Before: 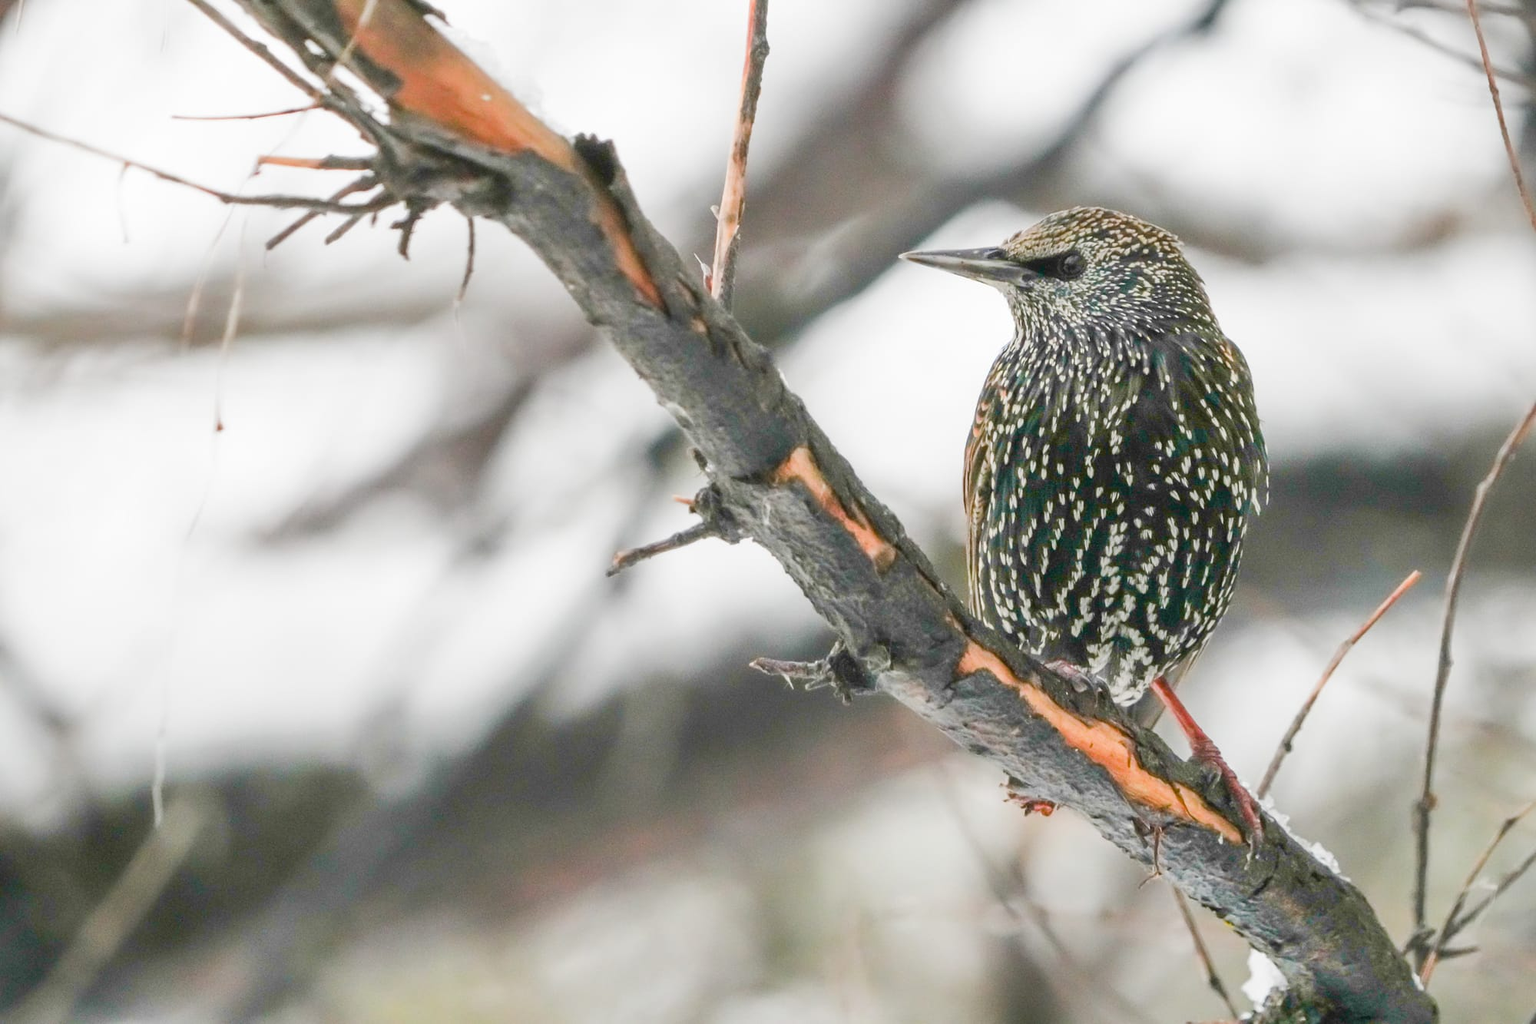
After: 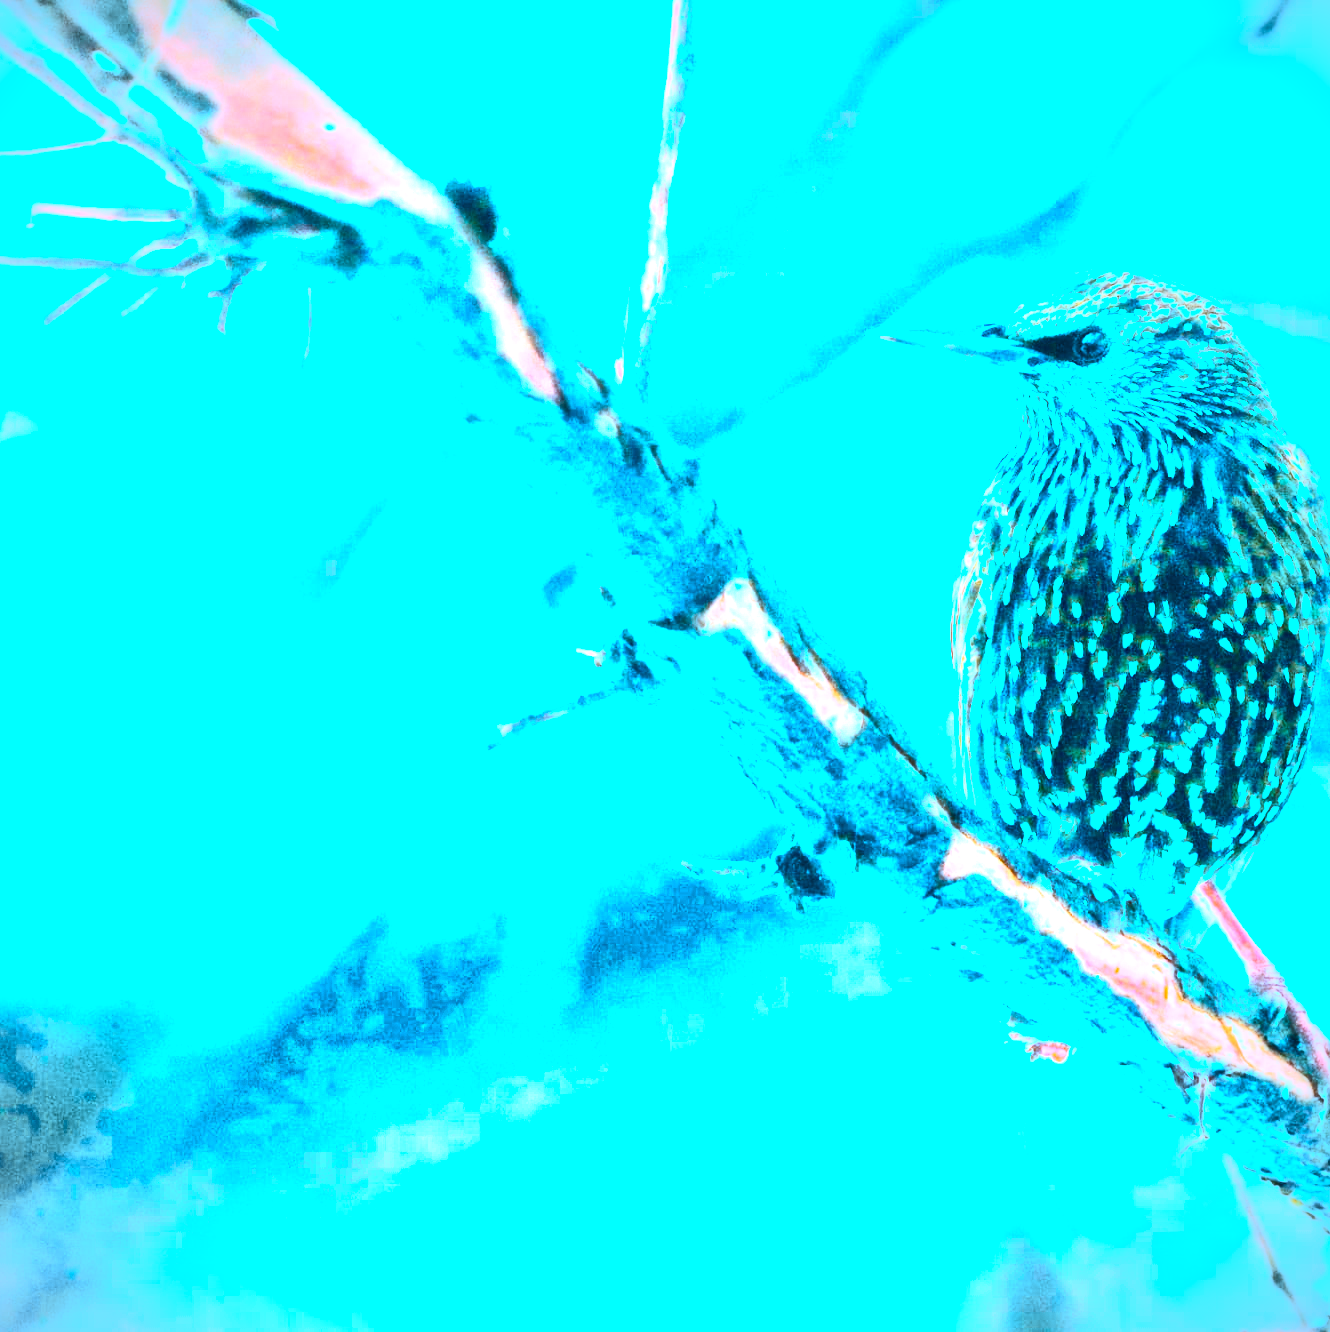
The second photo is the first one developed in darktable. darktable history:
color correction: highlights a* -10.62, highlights b* -19.01
crop and rotate: left 15.208%, right 18.253%
exposure: exposure 1.166 EV, compensate highlight preservation false
vignetting: fall-off radius 60.79%
local contrast: mode bilateral grid, contrast 20, coarseness 19, detail 164%, midtone range 0.2
color calibration: output R [1.422, -0.35, -0.252, 0], output G [-0.238, 1.259, -0.084, 0], output B [-0.081, -0.196, 1.58, 0], output brightness [0.49, 0.671, -0.57, 0], illuminant custom, x 0.39, y 0.392, temperature 3854.73 K, saturation algorithm version 1 (2020)
contrast brightness saturation: contrast 0.606, brightness 0.346, saturation 0.145
